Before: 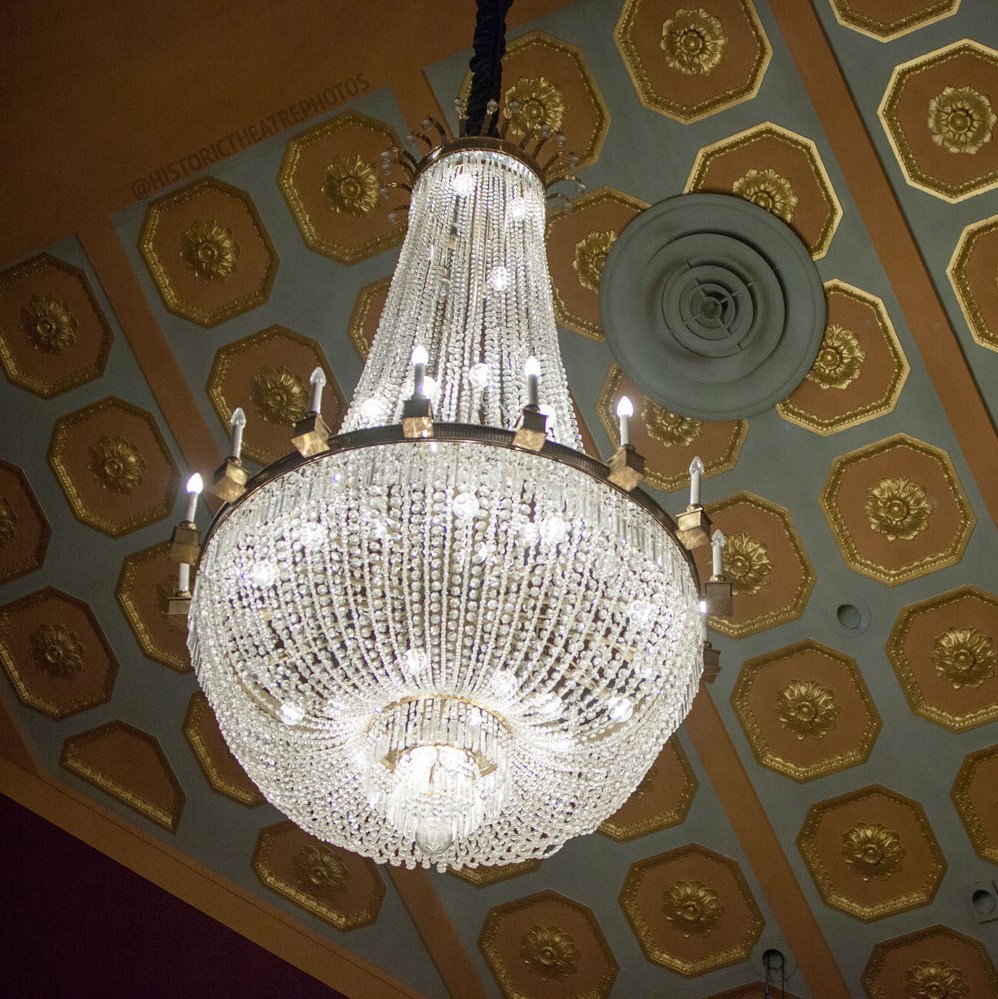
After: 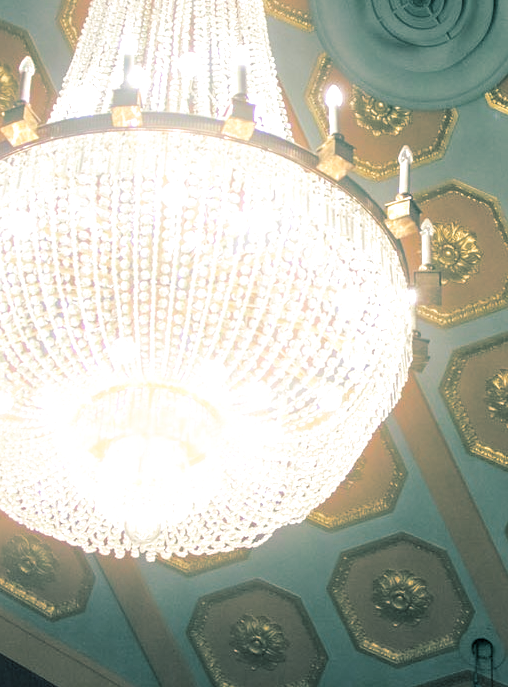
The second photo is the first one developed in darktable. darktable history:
exposure: black level correction 0.001, exposure 1.05 EV, compensate exposure bias true, compensate highlight preservation false
crop and rotate: left 29.237%, top 31.152%, right 19.807%
bloom: size 13.65%, threshold 98.39%, strength 4.82%
split-toning: shadows › hue 186.43°, highlights › hue 49.29°, compress 30.29%
